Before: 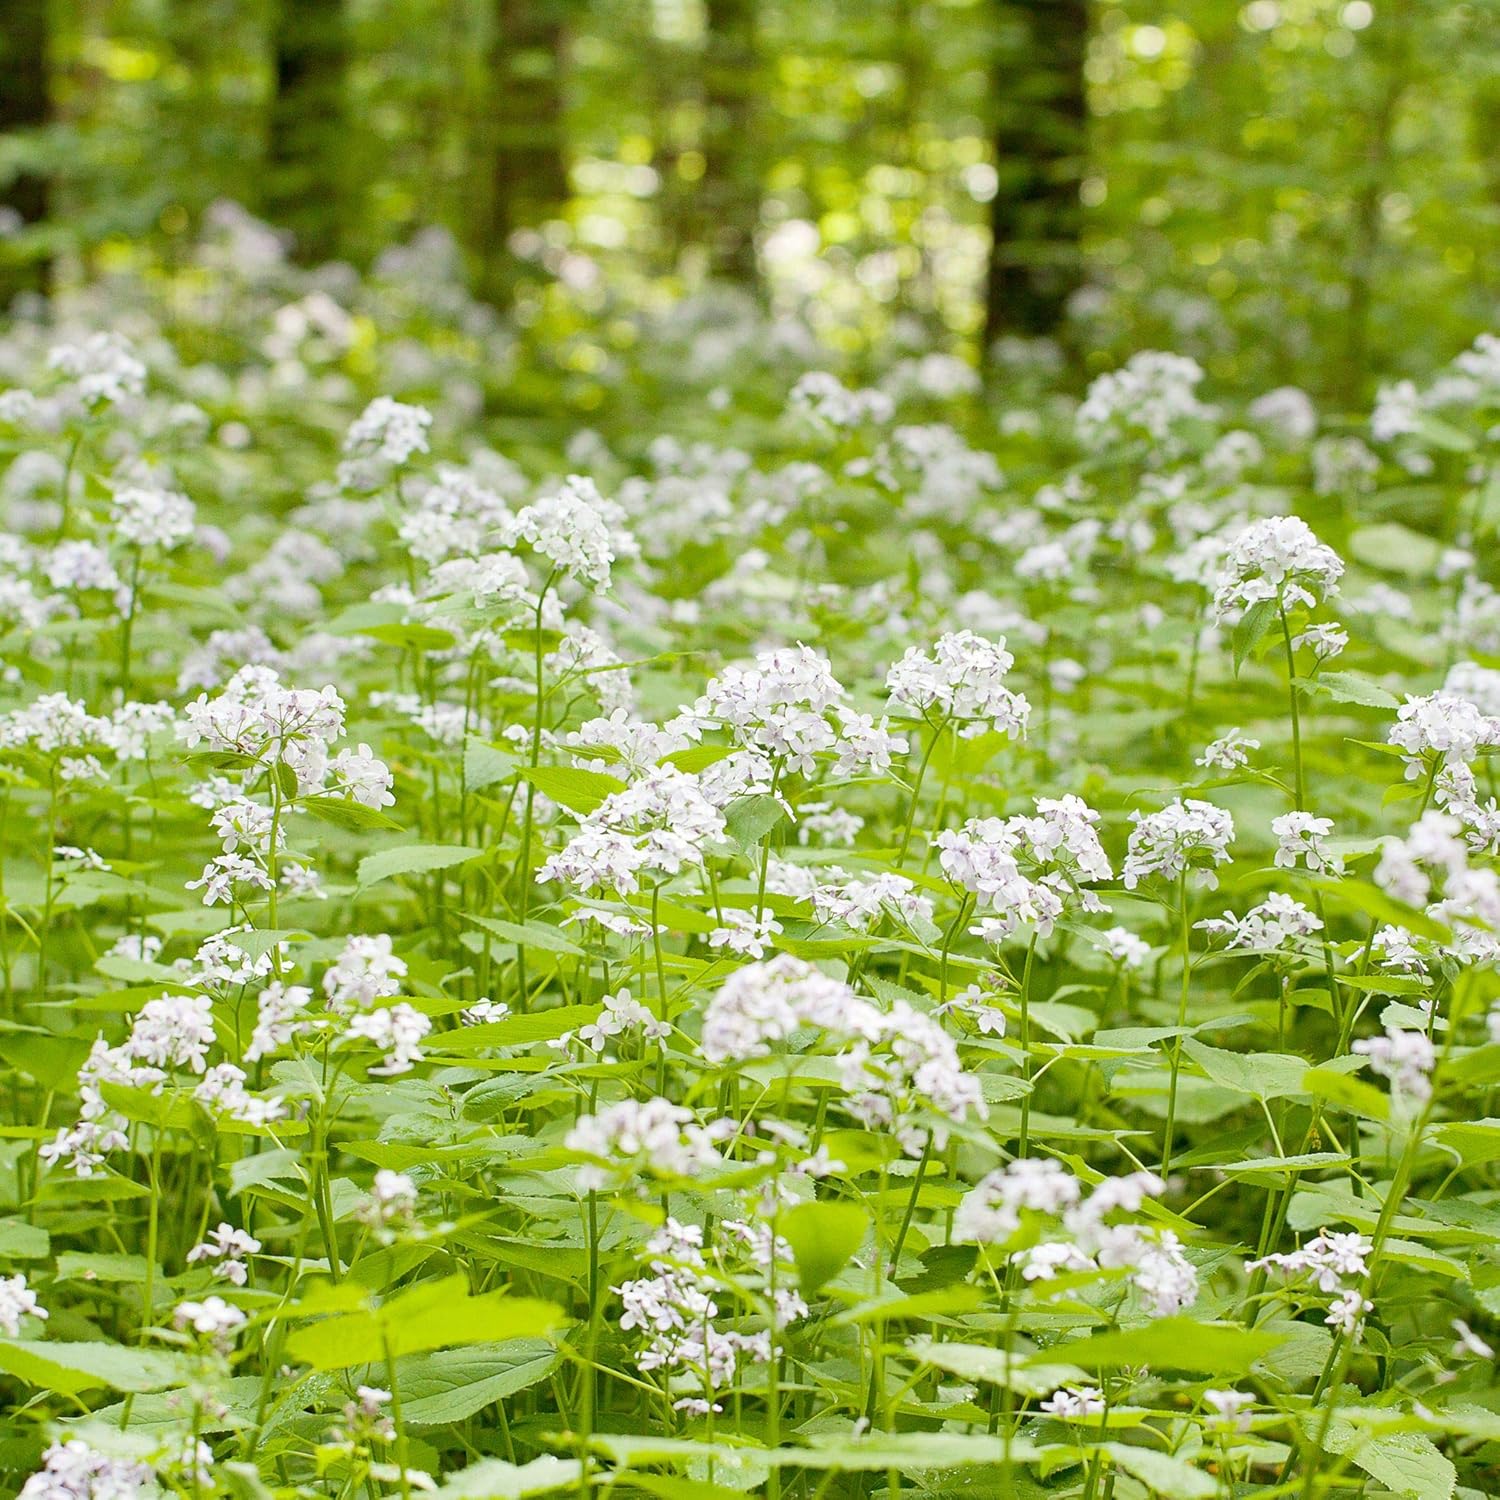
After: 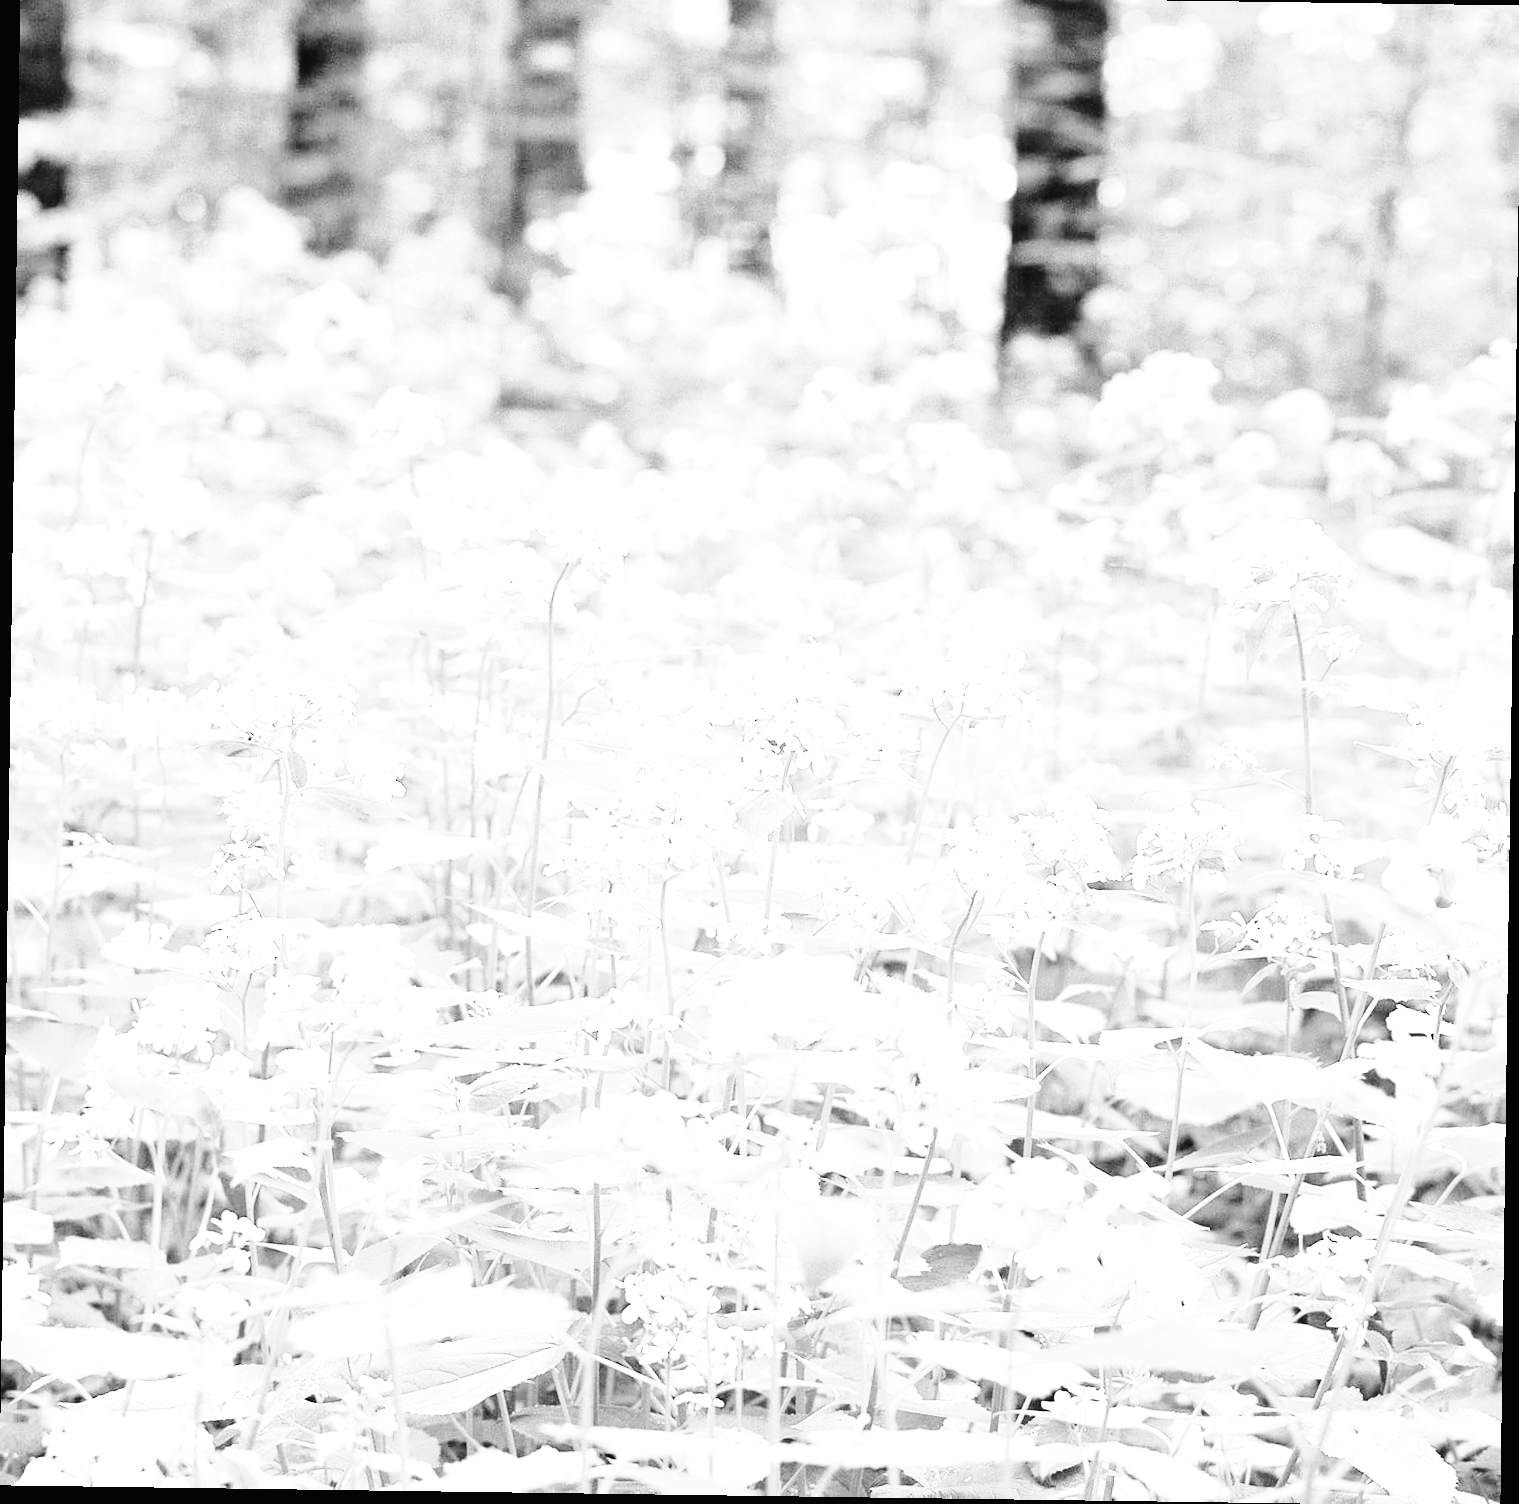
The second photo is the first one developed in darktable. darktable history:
exposure: black level correction 0, exposure 1.1 EV, compensate exposure bias true, compensate highlight preservation false
crop: top 1.049%, right 0.001%
contrast brightness saturation: saturation -1
base curve: curves: ch0 [(0, 0) (0.028, 0.03) (0.121, 0.232) (0.46, 0.748) (0.859, 0.968) (1, 1)], preserve colors none
tone curve: curves: ch0 [(0, 0) (0.003, 0.009) (0.011, 0.013) (0.025, 0.019) (0.044, 0.029) (0.069, 0.04) (0.1, 0.053) (0.136, 0.08) (0.177, 0.114) (0.224, 0.151) (0.277, 0.207) (0.335, 0.267) (0.399, 0.35) (0.468, 0.442) (0.543, 0.545) (0.623, 0.656) (0.709, 0.752) (0.801, 0.843) (0.898, 0.932) (1, 1)], preserve colors none
rotate and perspective: rotation 0.8°, automatic cropping off
